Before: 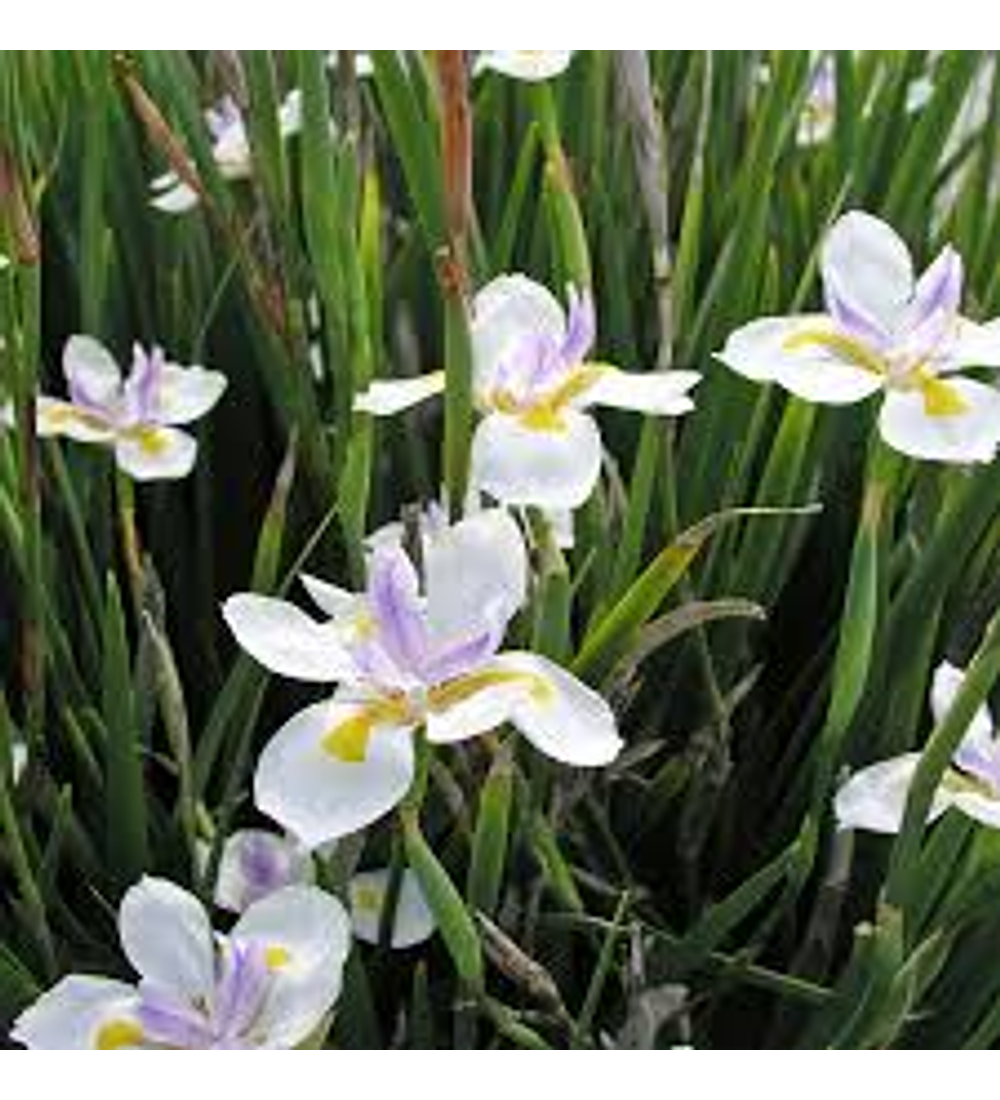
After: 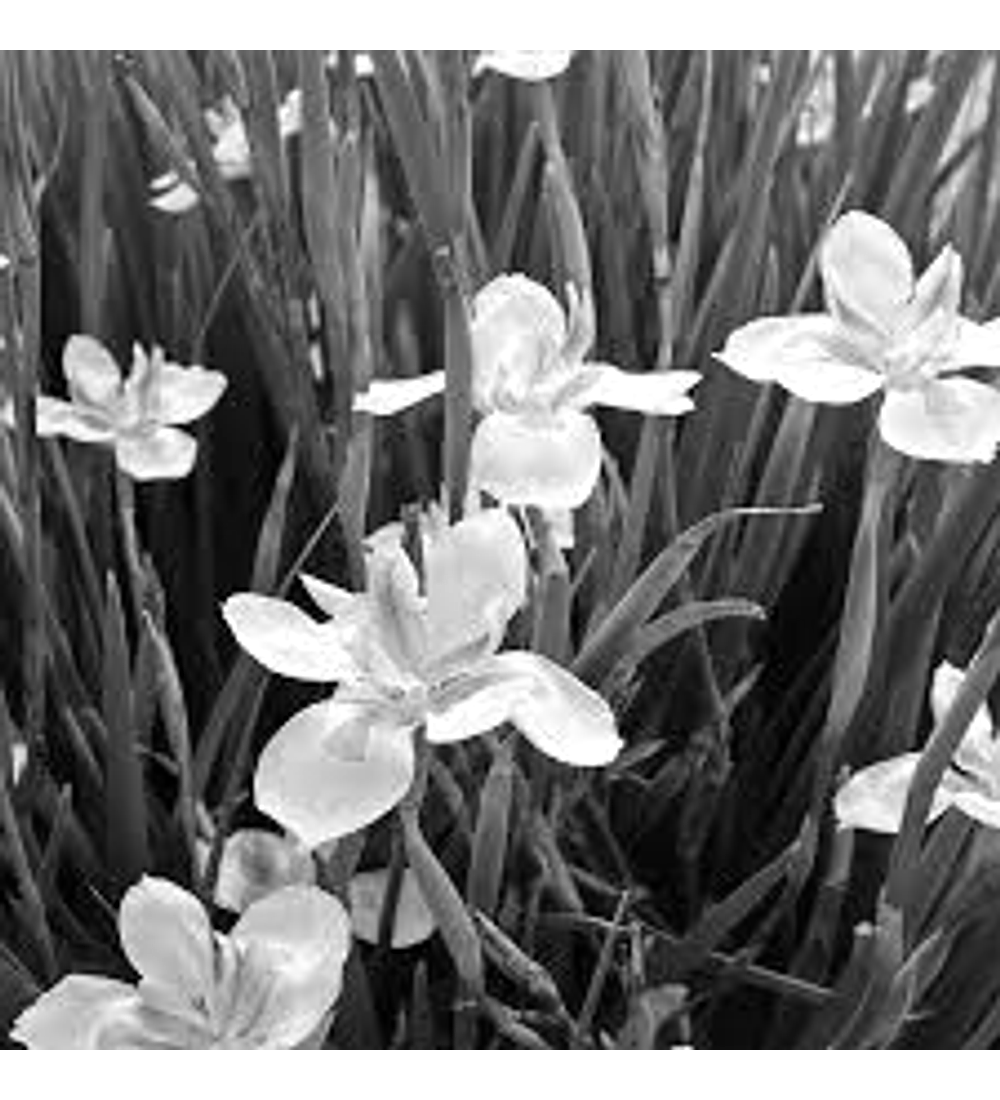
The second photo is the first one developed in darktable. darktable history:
exposure: exposure 0.191 EV, compensate highlight preservation false
contrast brightness saturation: saturation -1
color calibration: output R [0.994, 0.059, -0.119, 0], output G [-0.036, 1.09, -0.119, 0], output B [0.078, -0.108, 0.961, 0], illuminant custom, x 0.371, y 0.382, temperature 4281.14 K
